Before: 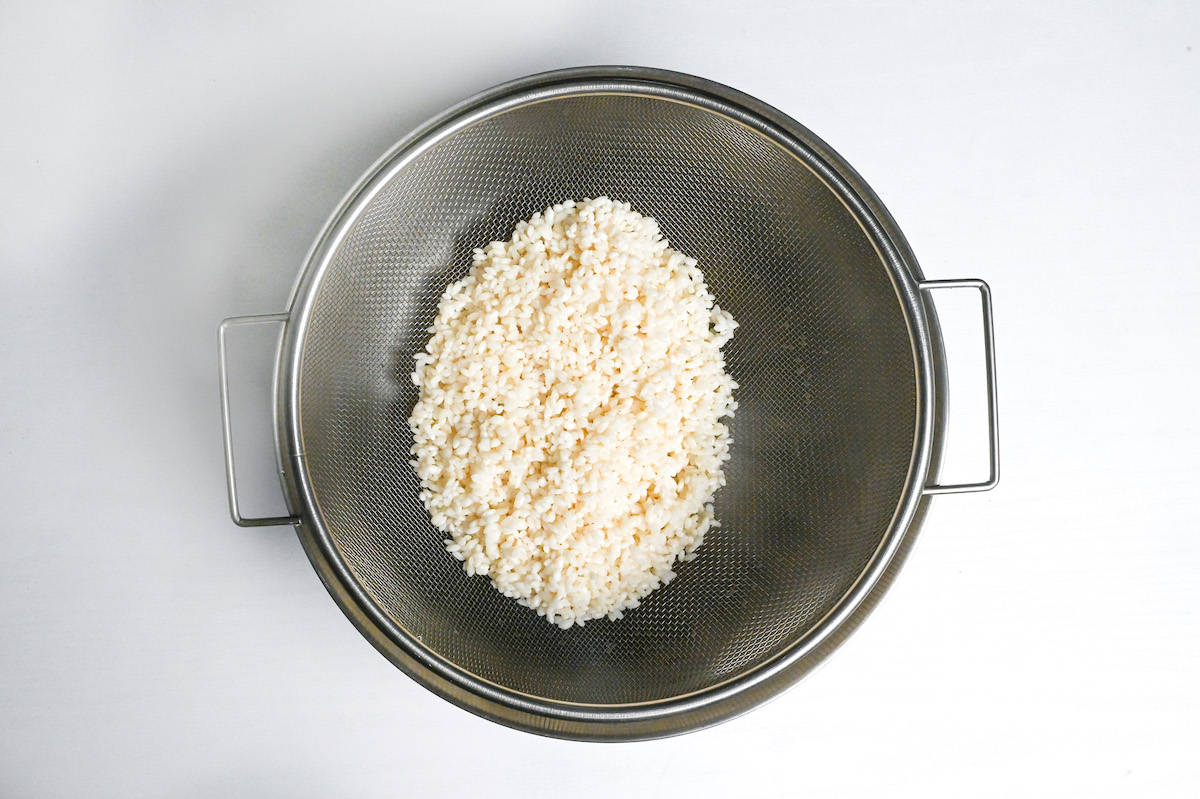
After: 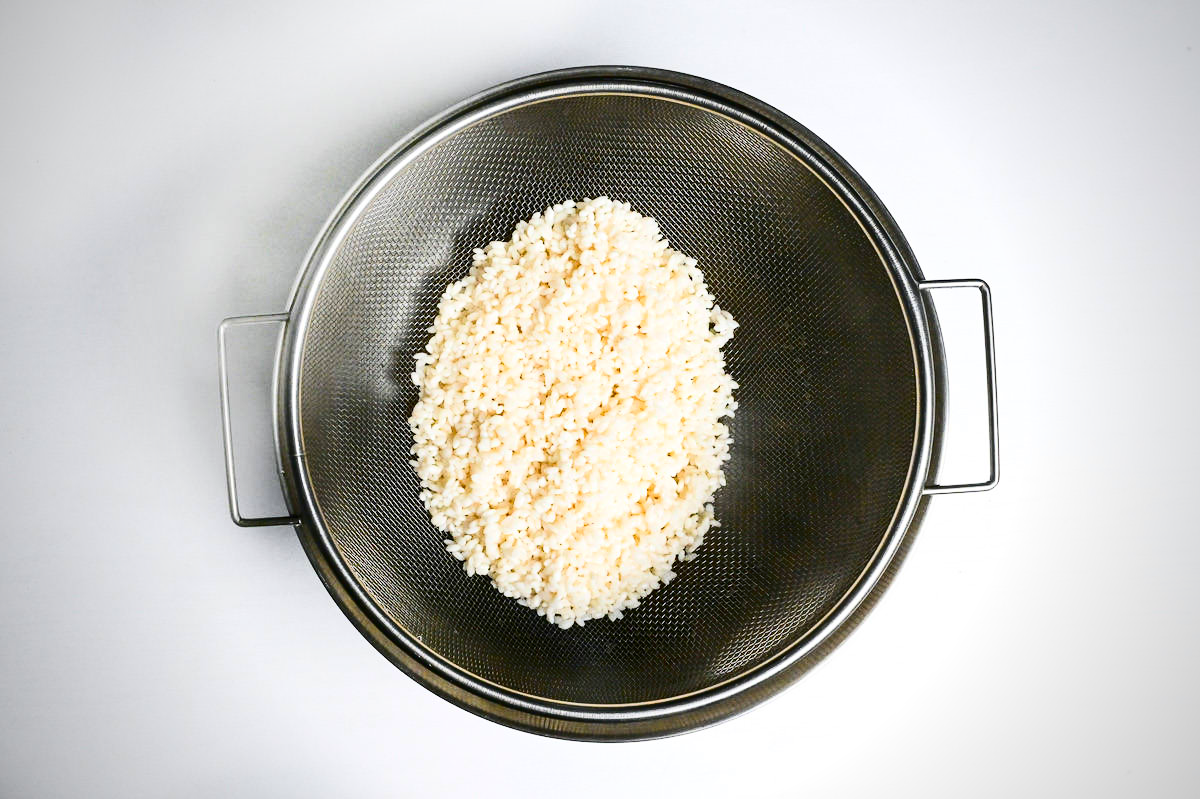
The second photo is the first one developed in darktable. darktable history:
contrast brightness saturation: contrast 0.31, brightness -0.076, saturation 0.167
vignetting: fall-off start 71.43%, brightness -0.43, saturation -0.199
